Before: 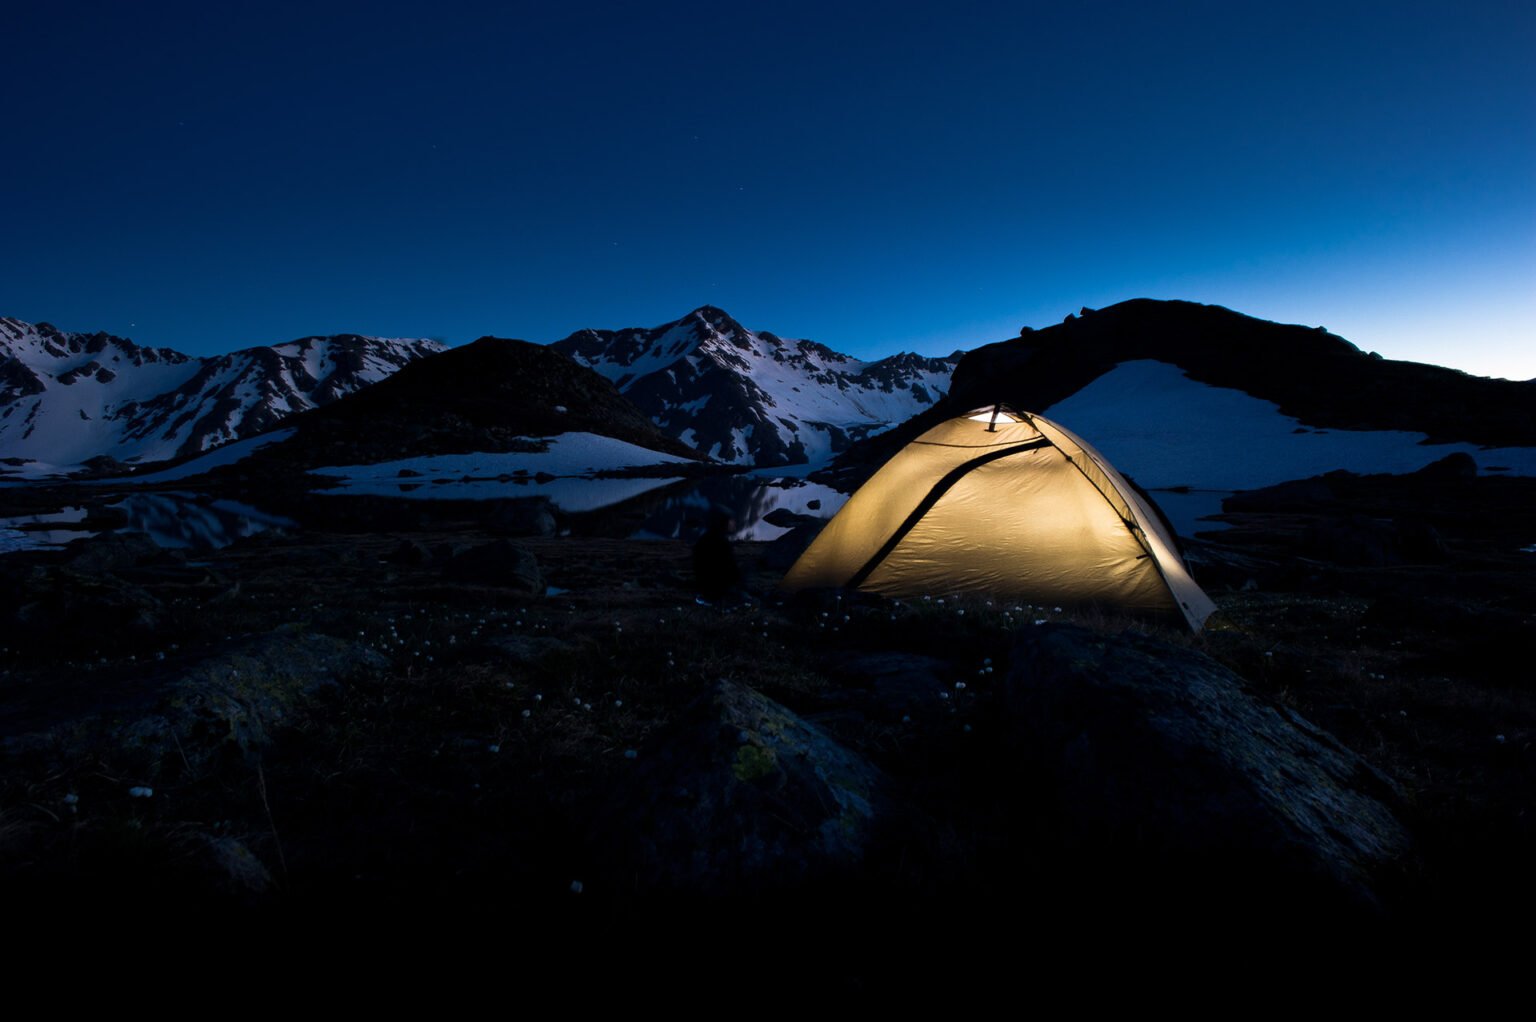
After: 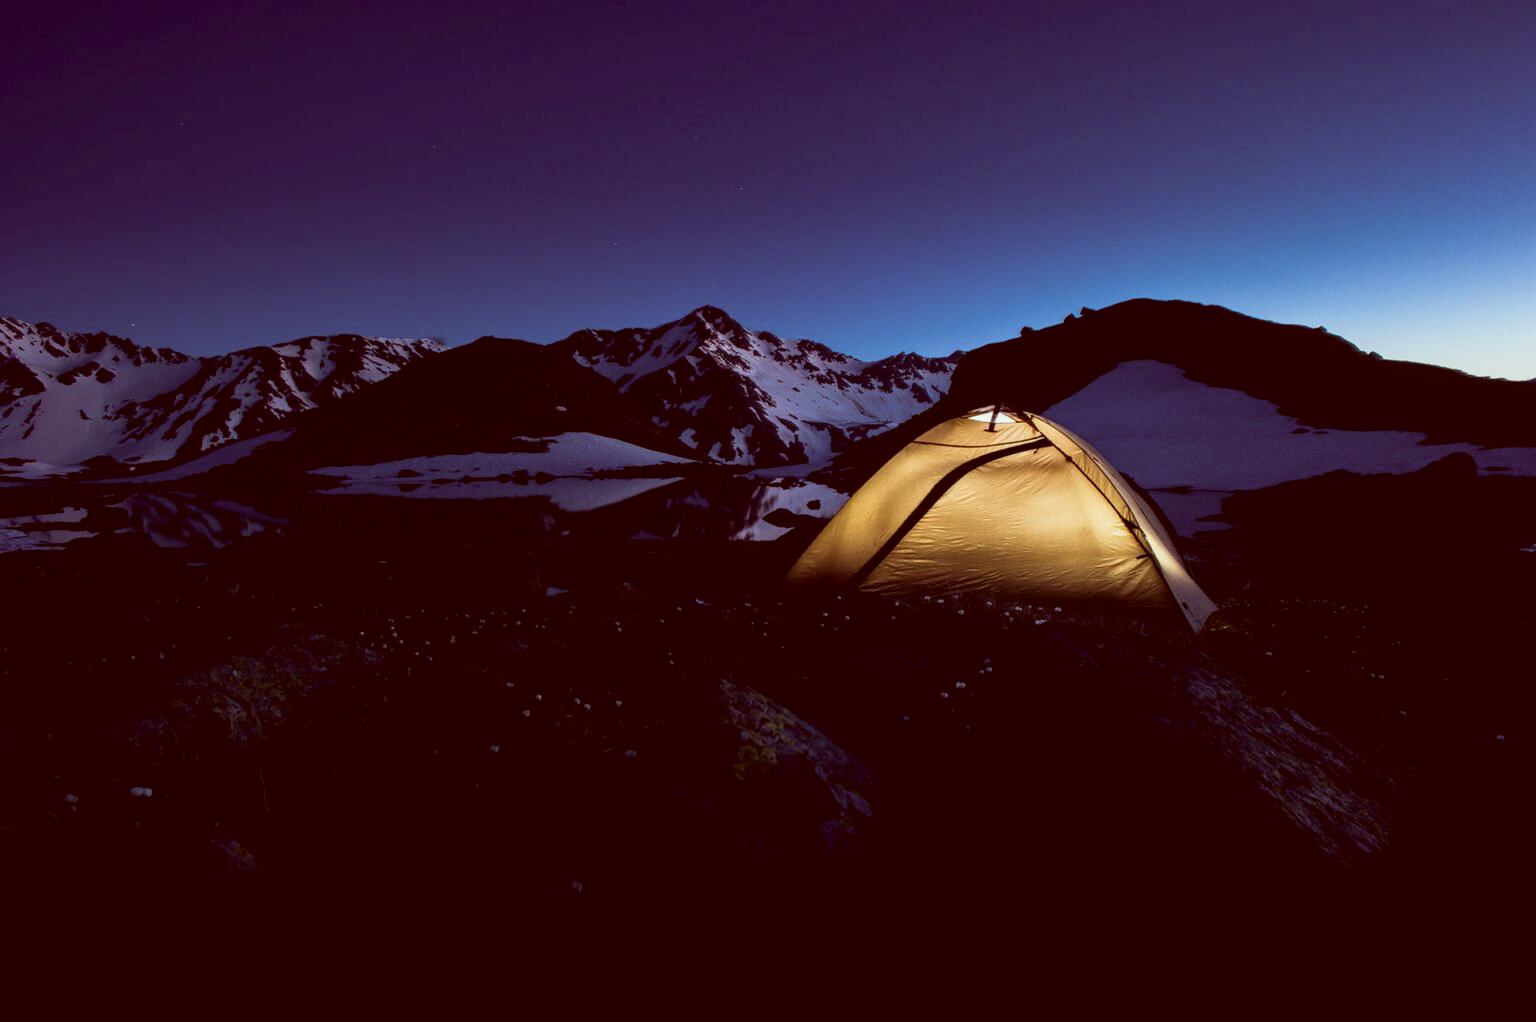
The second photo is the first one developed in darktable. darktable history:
color correction: highlights a* -7.14, highlights b* -0.154, shadows a* 20.75, shadows b* 11.66
local contrast: on, module defaults
exposure: black level correction 0.001, compensate highlight preservation false
